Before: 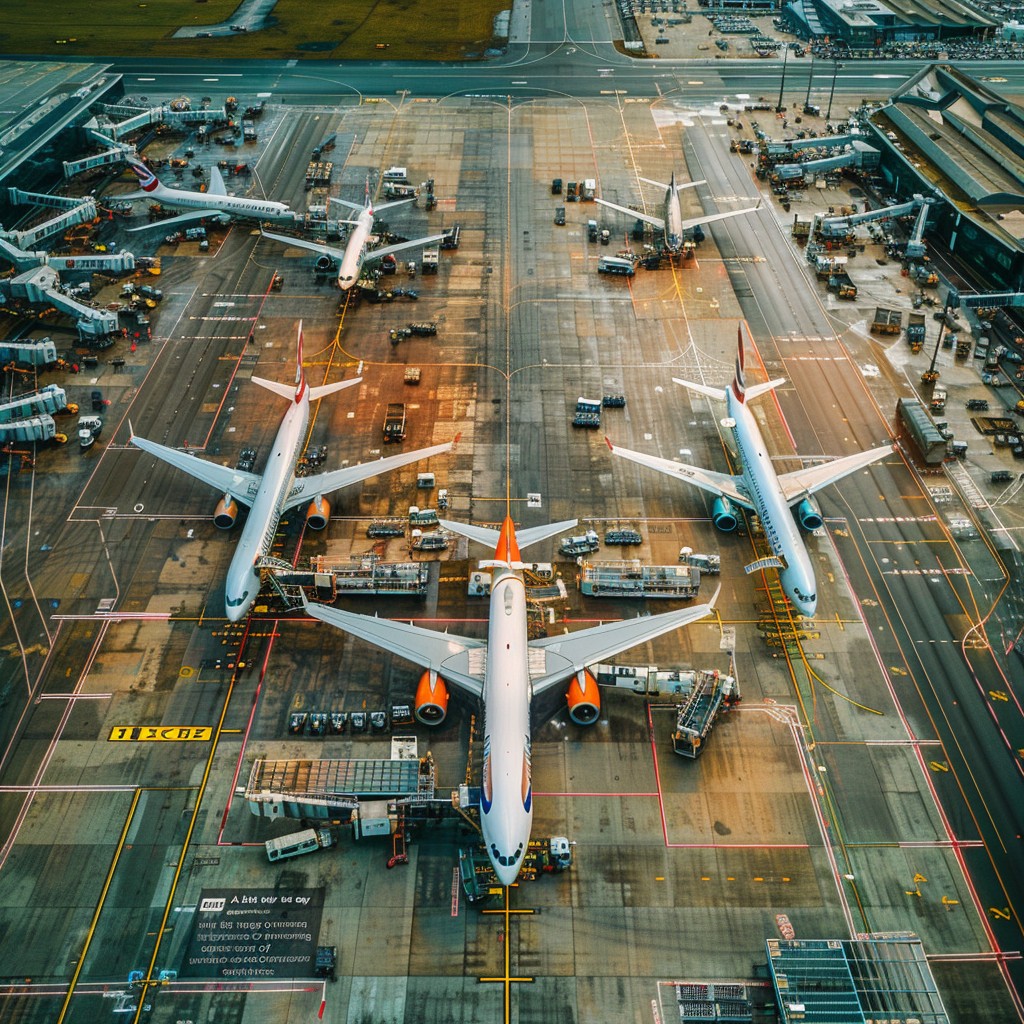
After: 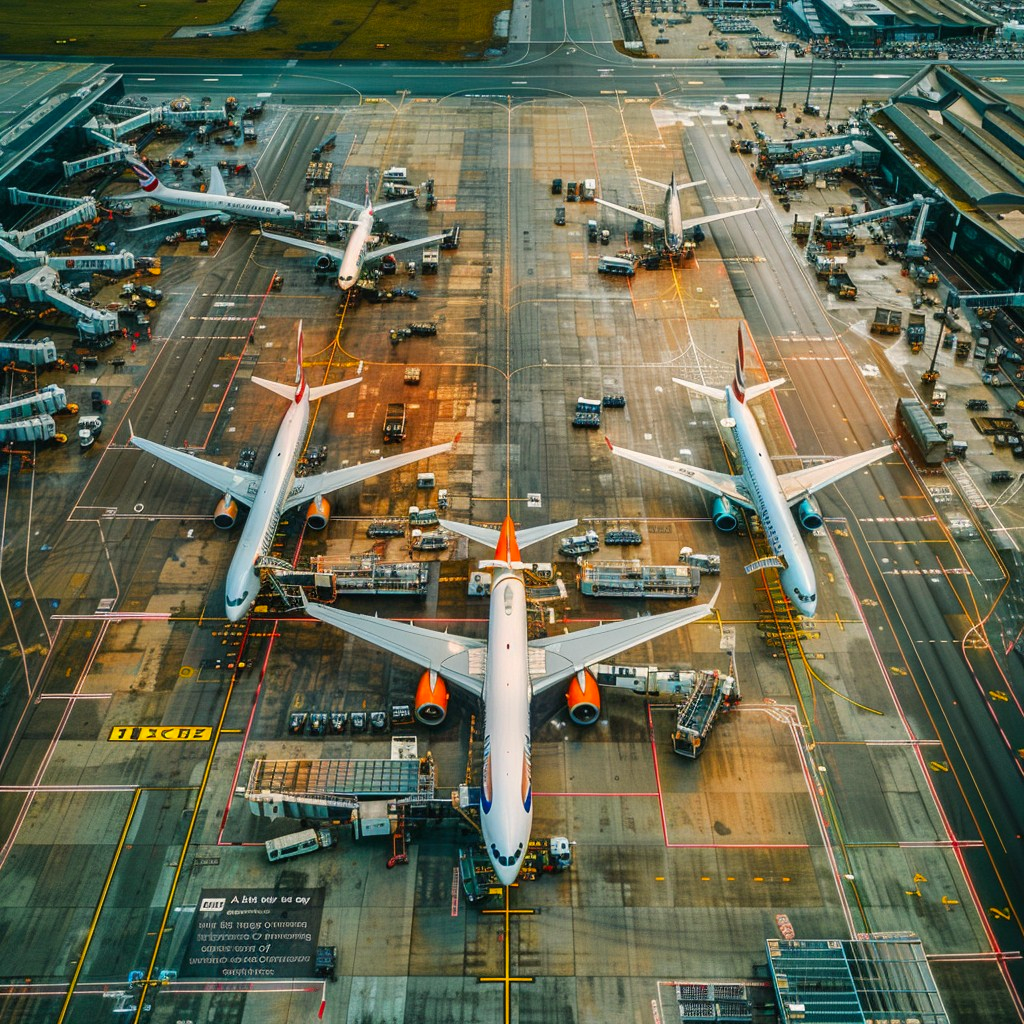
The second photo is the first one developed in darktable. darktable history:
color correction: highlights a* 0.816, highlights b* 2.78, saturation 1.1
color zones: curves: ch1 [(0, 0.513) (0.143, 0.524) (0.286, 0.511) (0.429, 0.506) (0.571, 0.503) (0.714, 0.503) (0.857, 0.508) (1, 0.513)]
